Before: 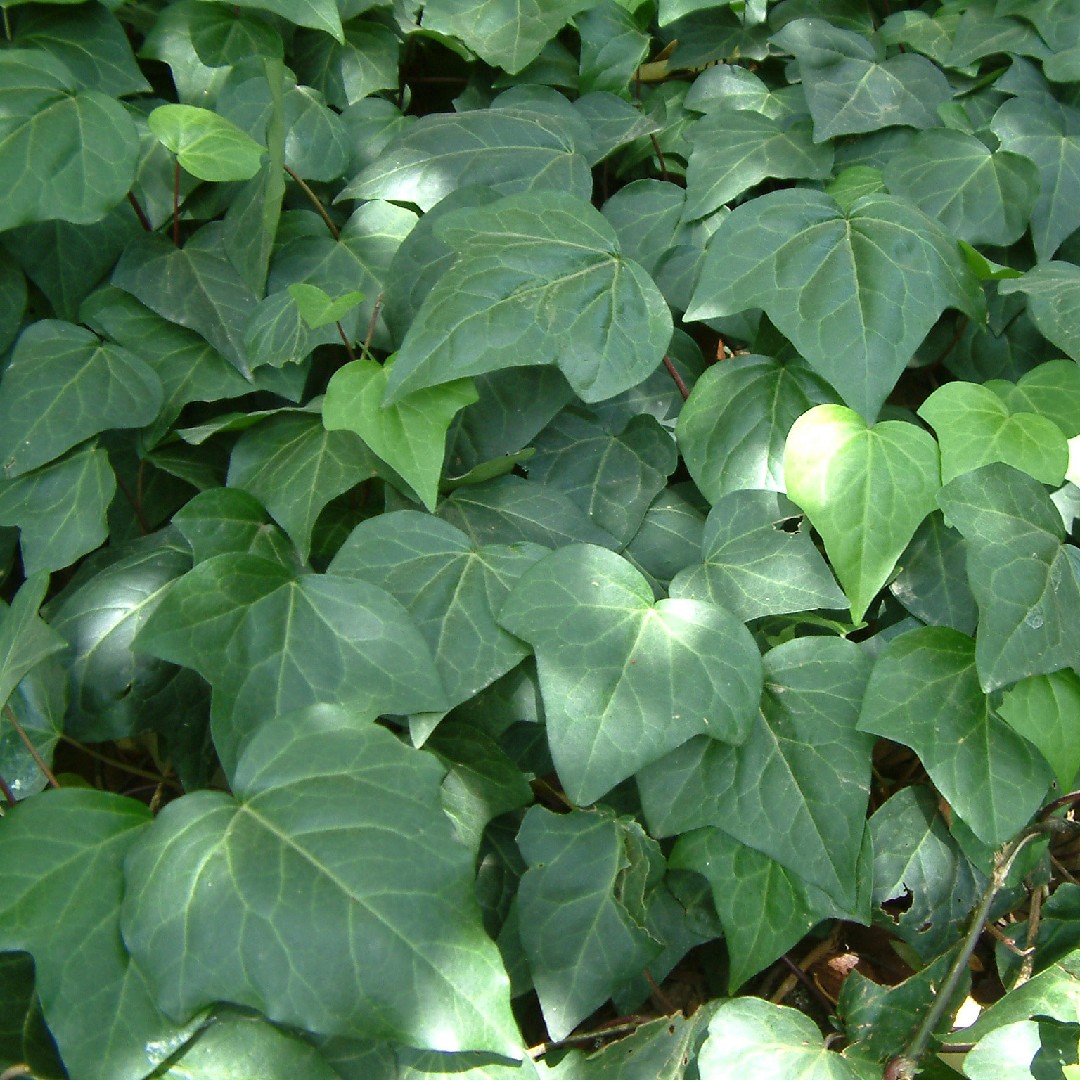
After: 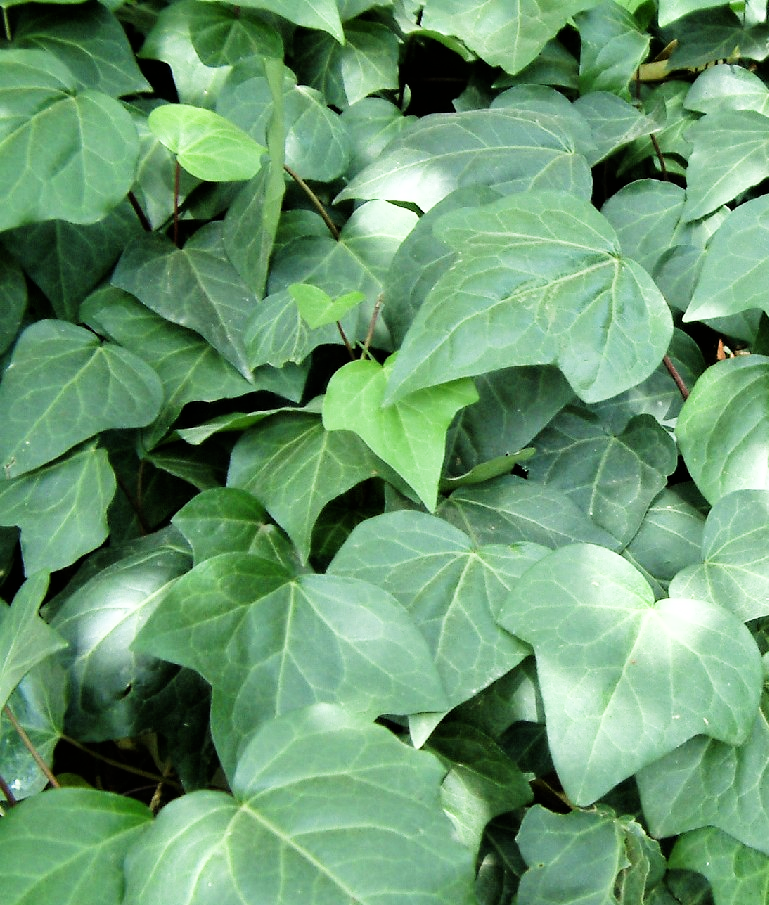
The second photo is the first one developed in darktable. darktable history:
exposure: exposure 0.94 EV, compensate exposure bias true, compensate highlight preservation false
filmic rgb: black relative exposure -5.03 EV, white relative exposure 3.52 EV, threshold 5.98 EV, hardness 3.17, contrast 1.395, highlights saturation mix -30.96%, enable highlight reconstruction true
crop: right 28.765%, bottom 16.154%
color calibration: illuminant same as pipeline (D50), adaptation XYZ, x 0.346, y 0.359, temperature 5008.24 K
